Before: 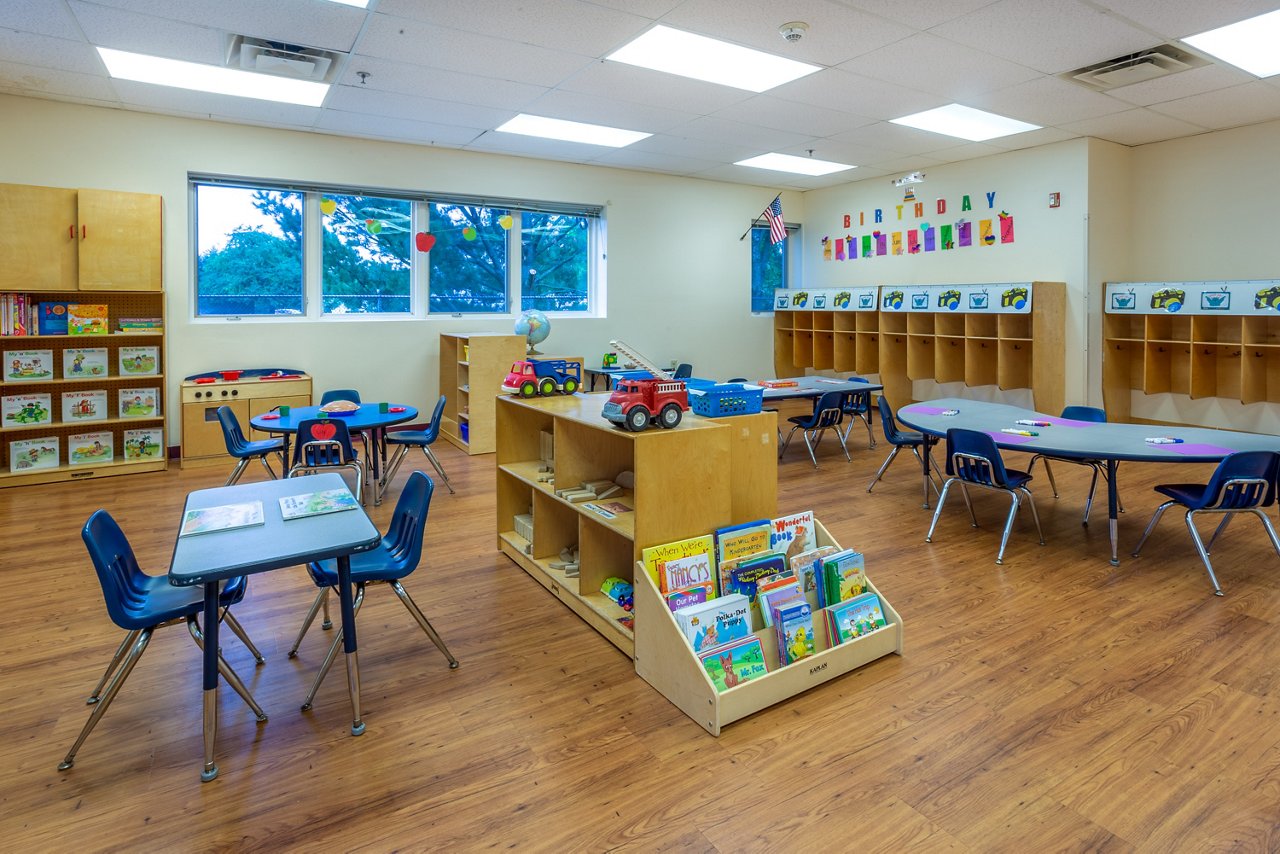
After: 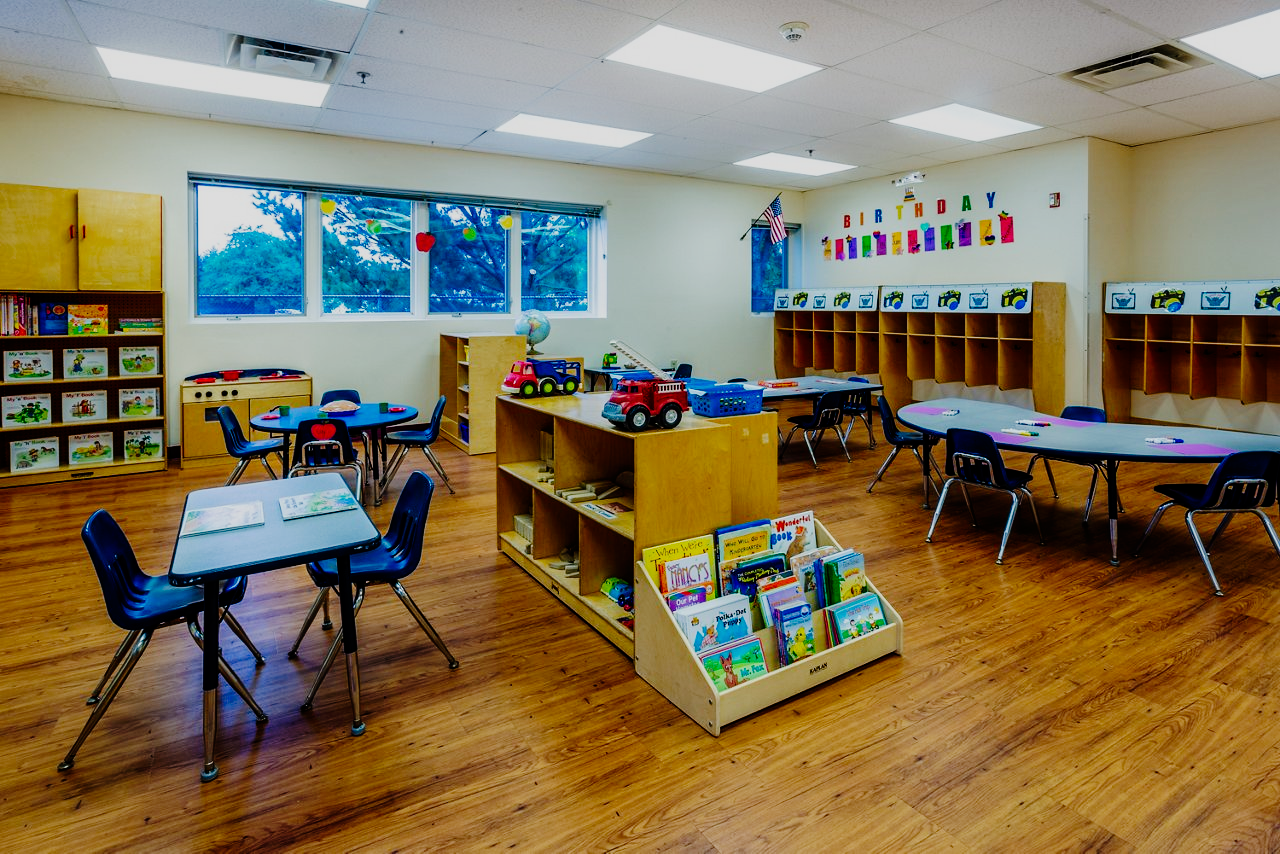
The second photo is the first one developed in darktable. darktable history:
tone curve: curves: ch0 [(0, 0) (0.003, 0.003) (0.011, 0.005) (0.025, 0.008) (0.044, 0.012) (0.069, 0.02) (0.1, 0.031) (0.136, 0.047) (0.177, 0.088) (0.224, 0.141) (0.277, 0.222) (0.335, 0.32) (0.399, 0.422) (0.468, 0.523) (0.543, 0.621) (0.623, 0.715) (0.709, 0.796) (0.801, 0.88) (0.898, 0.962) (1, 1)], preserve colors none
filmic rgb: middle gray luminance 29%, black relative exposure -10.3 EV, white relative exposure 5.5 EV, threshold 6 EV, target black luminance 0%, hardness 3.95, latitude 2.04%, contrast 1.132, highlights saturation mix 5%, shadows ↔ highlights balance 15.11%, add noise in highlights 0, preserve chrominance no, color science v3 (2019), use custom middle-gray values true, iterations of high-quality reconstruction 0, contrast in highlights soft, enable highlight reconstruction true
